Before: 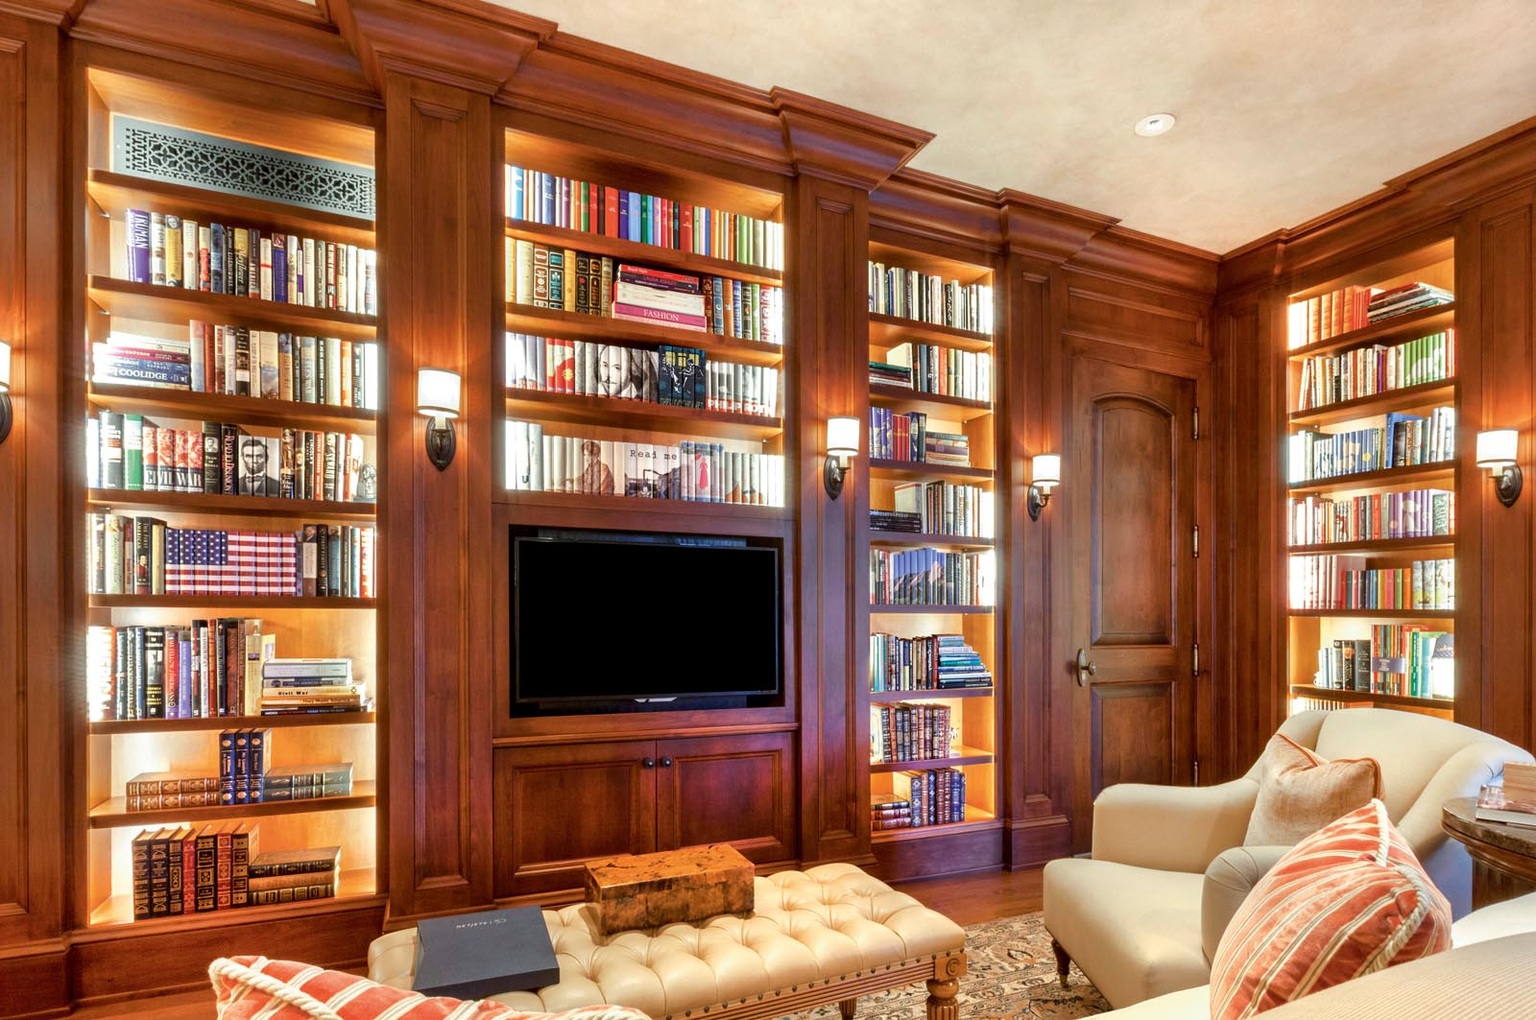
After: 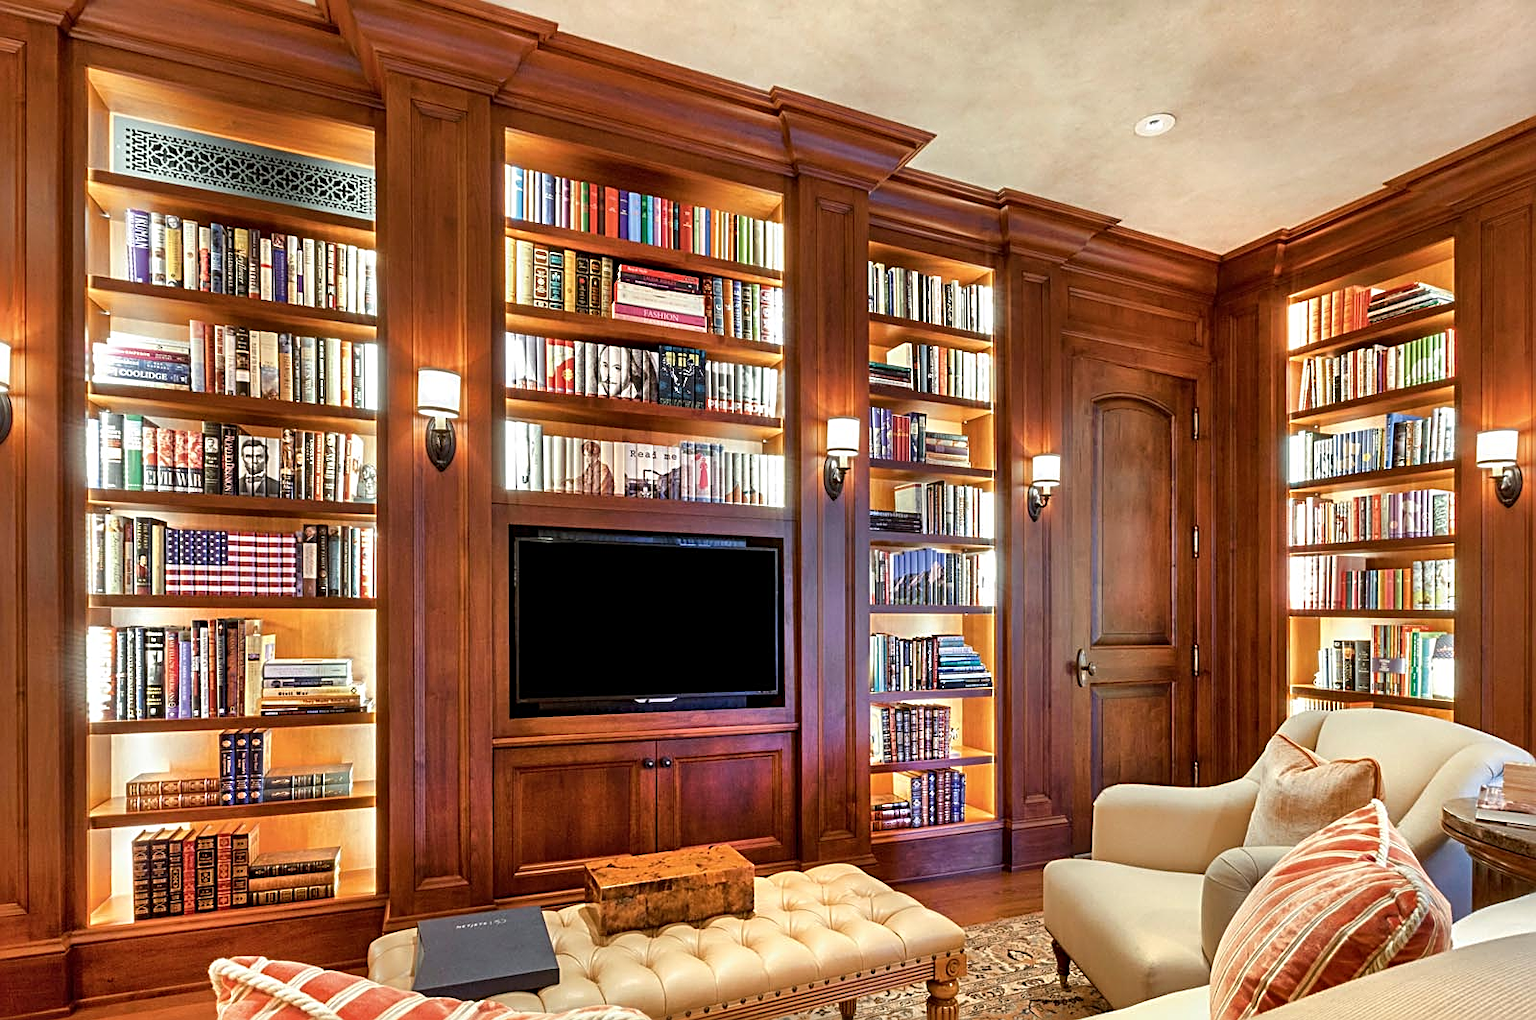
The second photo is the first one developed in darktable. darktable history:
shadows and highlights: shadows 52.59, soften with gaussian
sharpen: radius 2.623, amount 0.683
